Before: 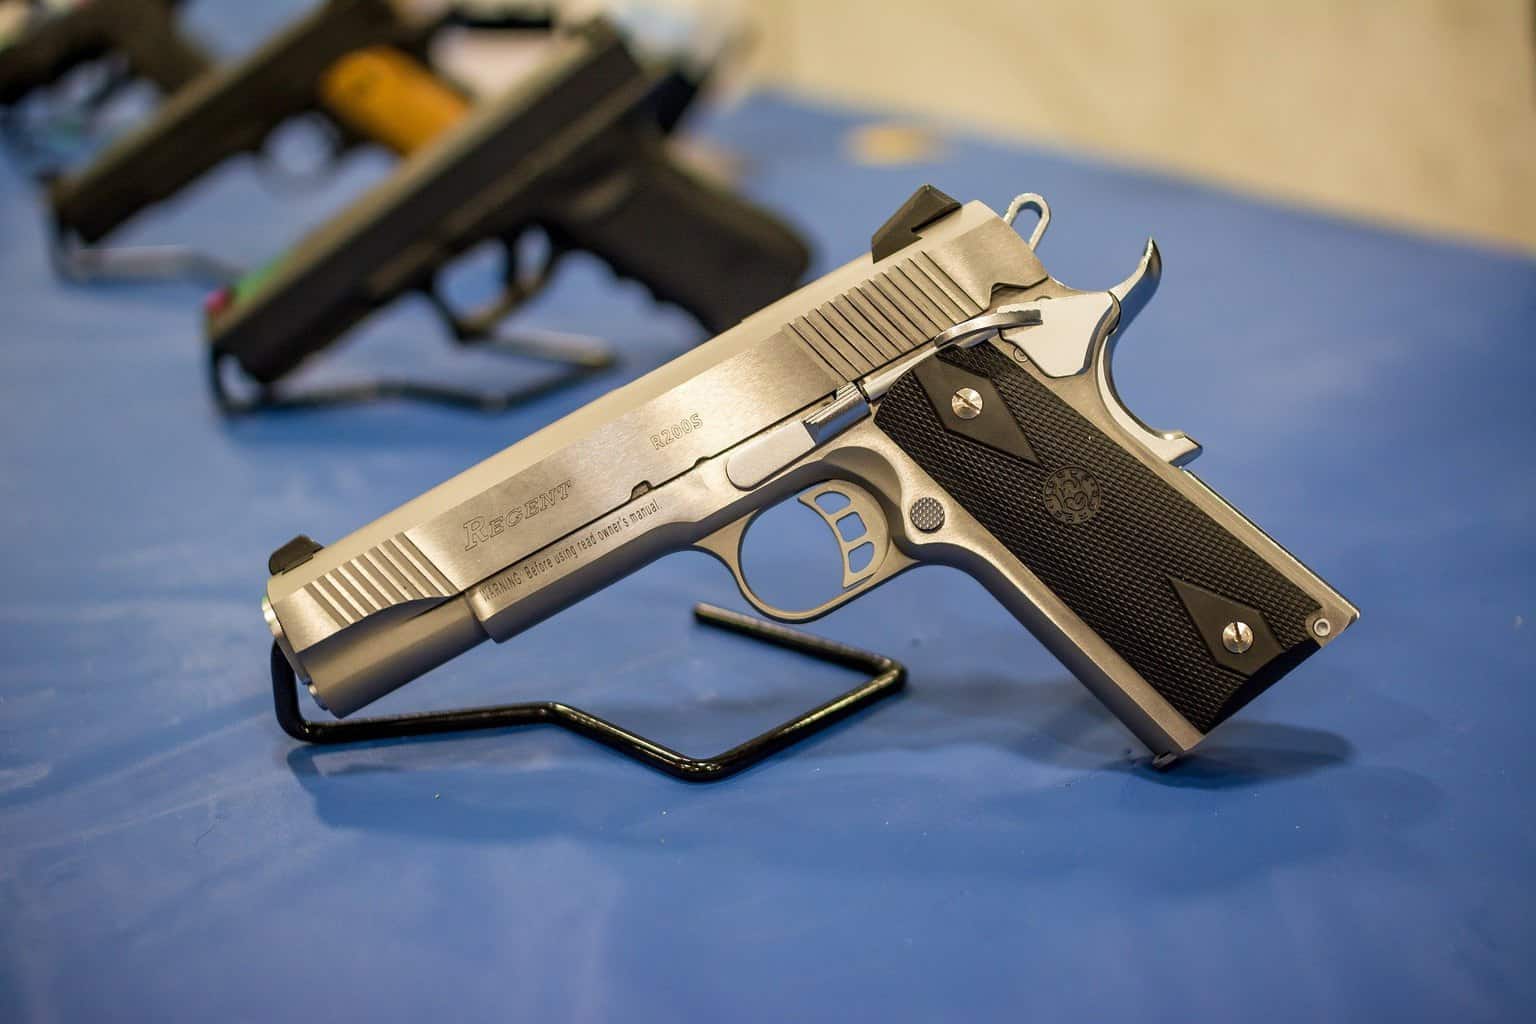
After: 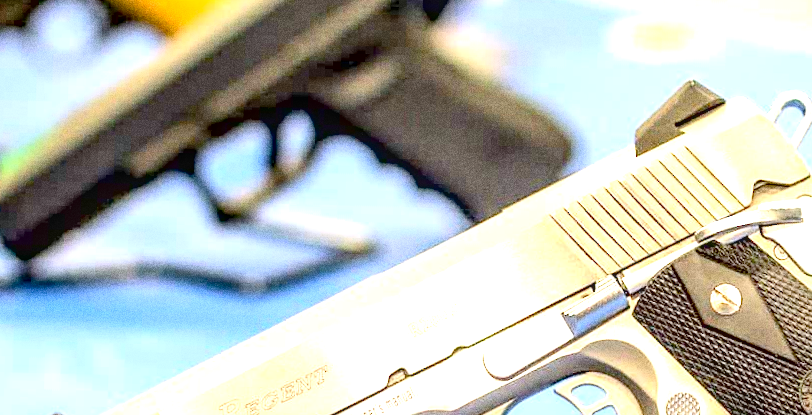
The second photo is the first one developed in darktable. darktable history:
grain: coarseness 0.09 ISO, strength 40%
local contrast: on, module defaults
exposure: black level correction 0.005, exposure 2.084 EV, compensate highlight preservation false
crop: left 15.306%, top 9.065%, right 30.789%, bottom 48.638%
contrast brightness saturation: contrast 0.14, brightness 0.21
white balance: red 0.986, blue 1.01
contrast equalizer: y [[0.518, 0.517, 0.501, 0.5, 0.5, 0.5], [0.5 ×6], [0.5 ×6], [0 ×6], [0 ×6]]
rotate and perspective: rotation 1.57°, crop left 0.018, crop right 0.982, crop top 0.039, crop bottom 0.961
